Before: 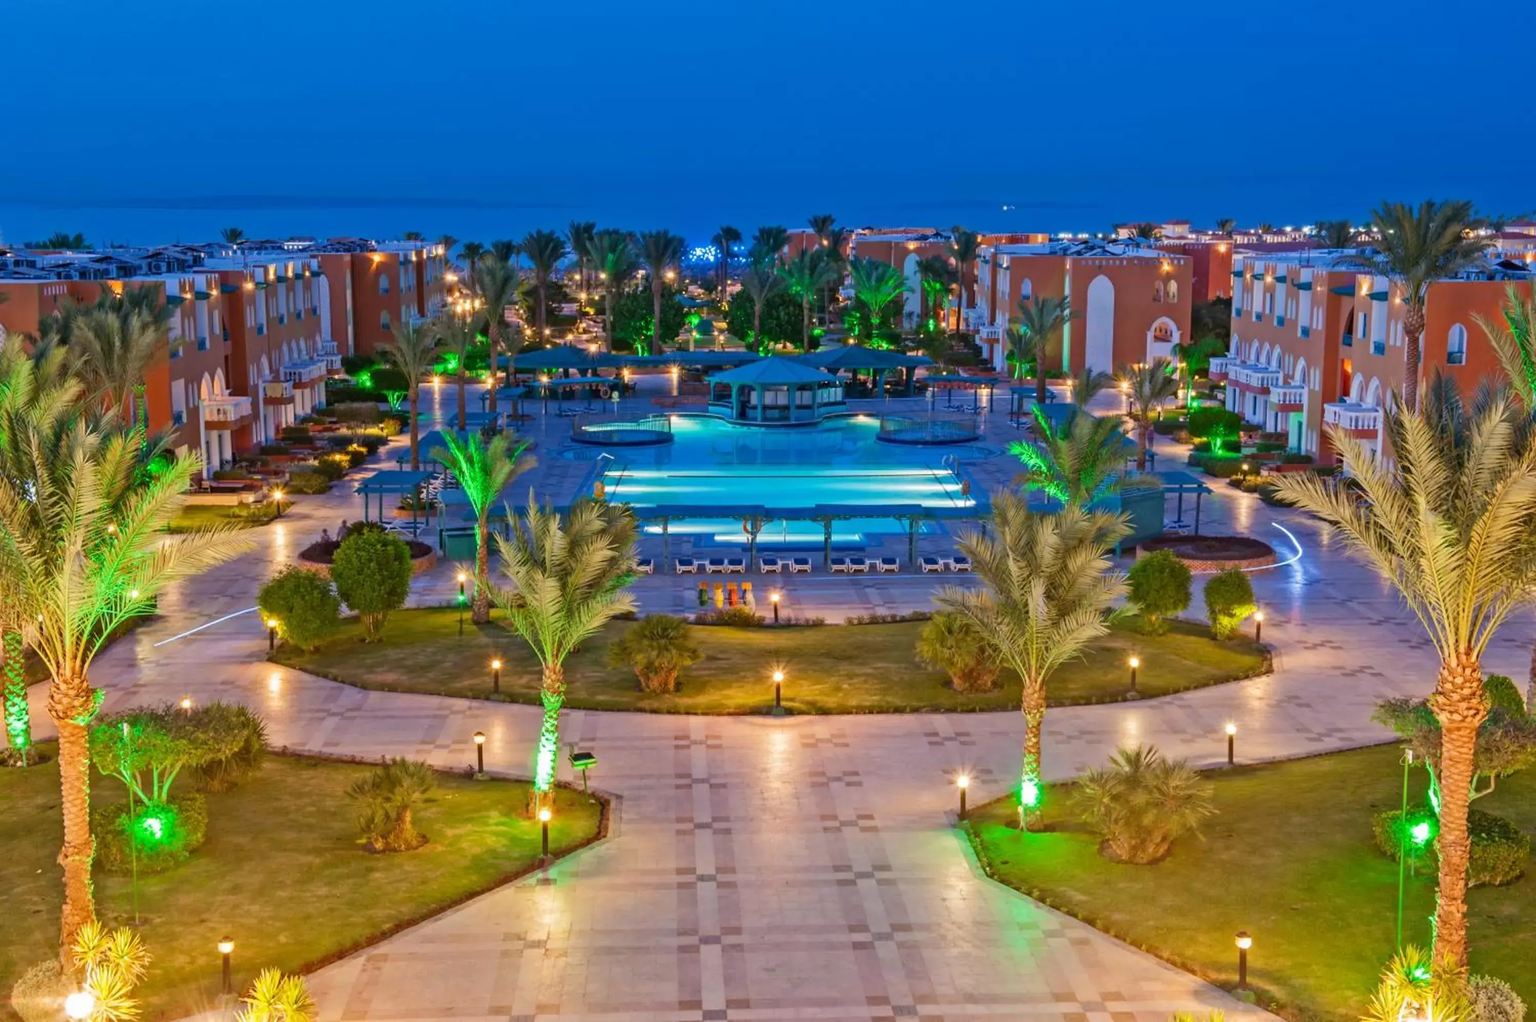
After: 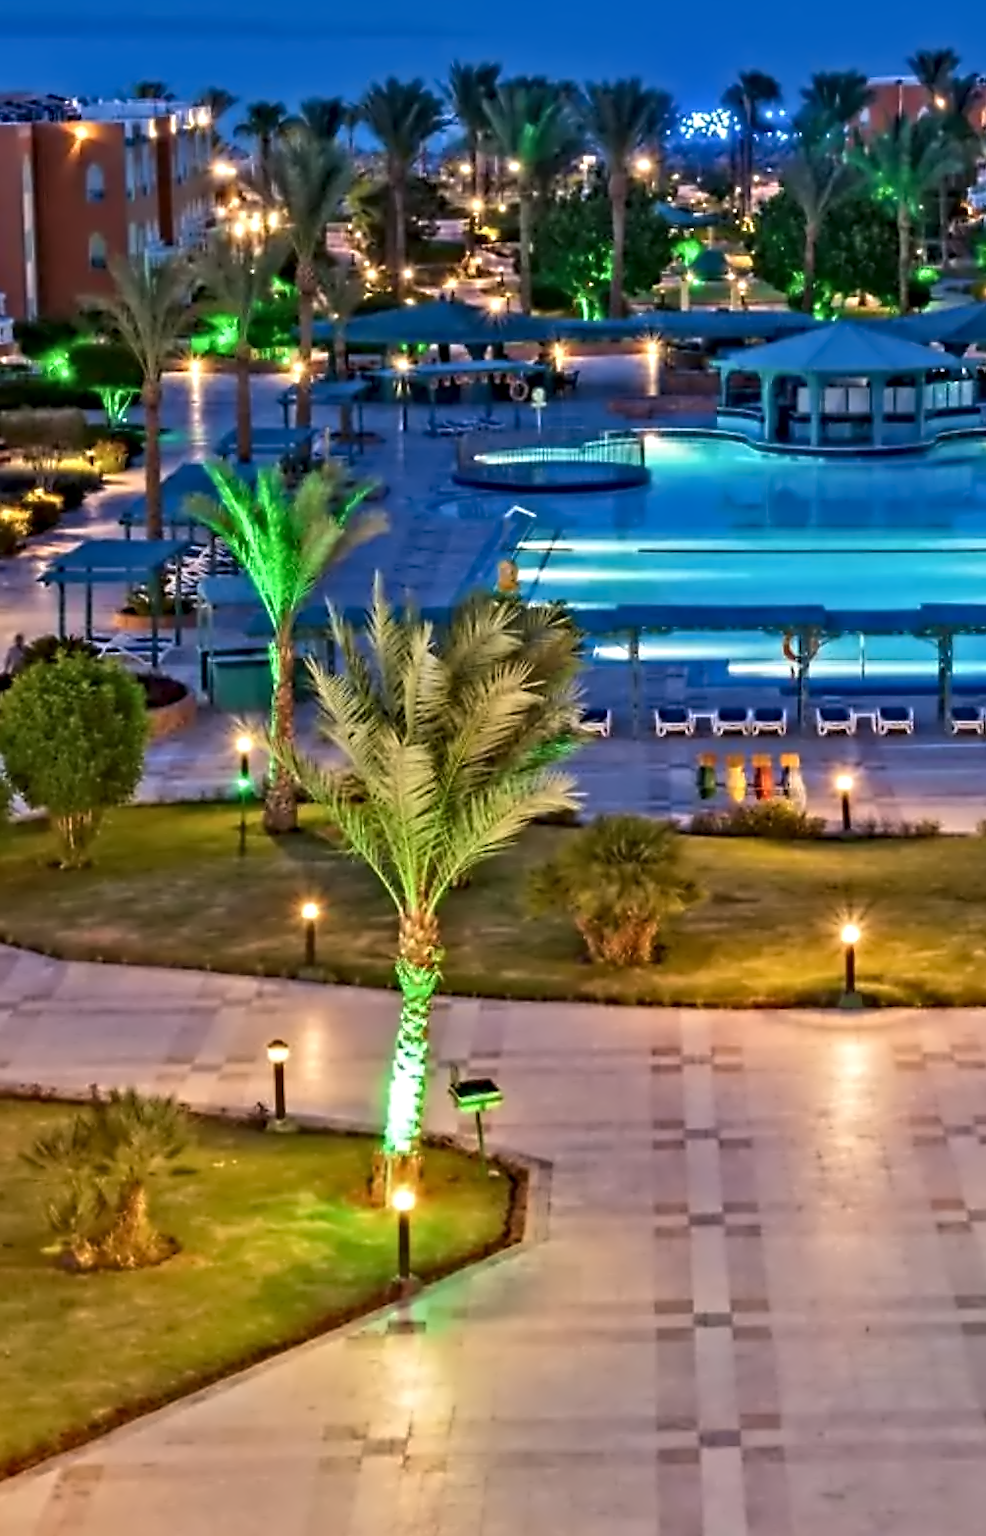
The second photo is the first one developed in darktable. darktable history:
crop and rotate: left 21.77%, top 18.528%, right 44.676%, bottom 2.997%
contrast equalizer: octaves 7, y [[0.5, 0.542, 0.583, 0.625, 0.667, 0.708], [0.5 ×6], [0.5 ×6], [0, 0.033, 0.067, 0.1, 0.133, 0.167], [0, 0.05, 0.1, 0.15, 0.2, 0.25]]
